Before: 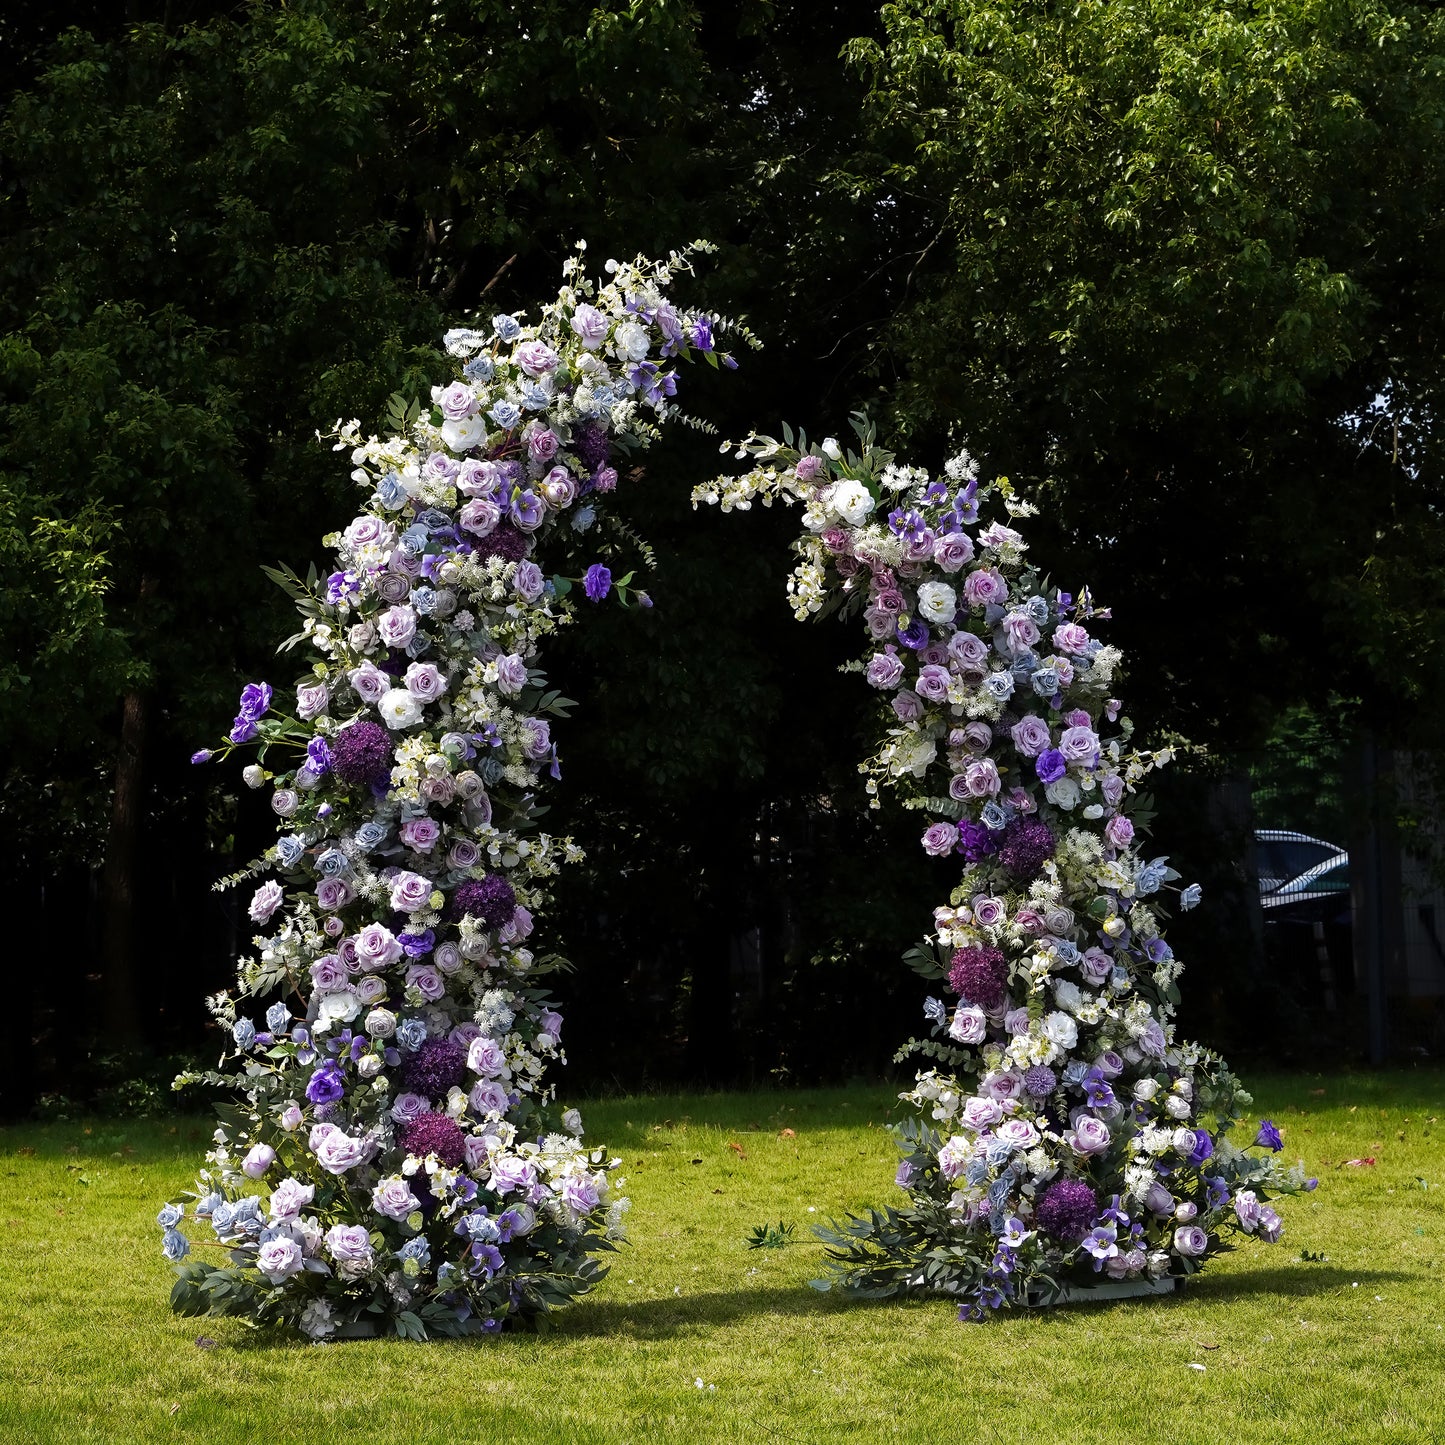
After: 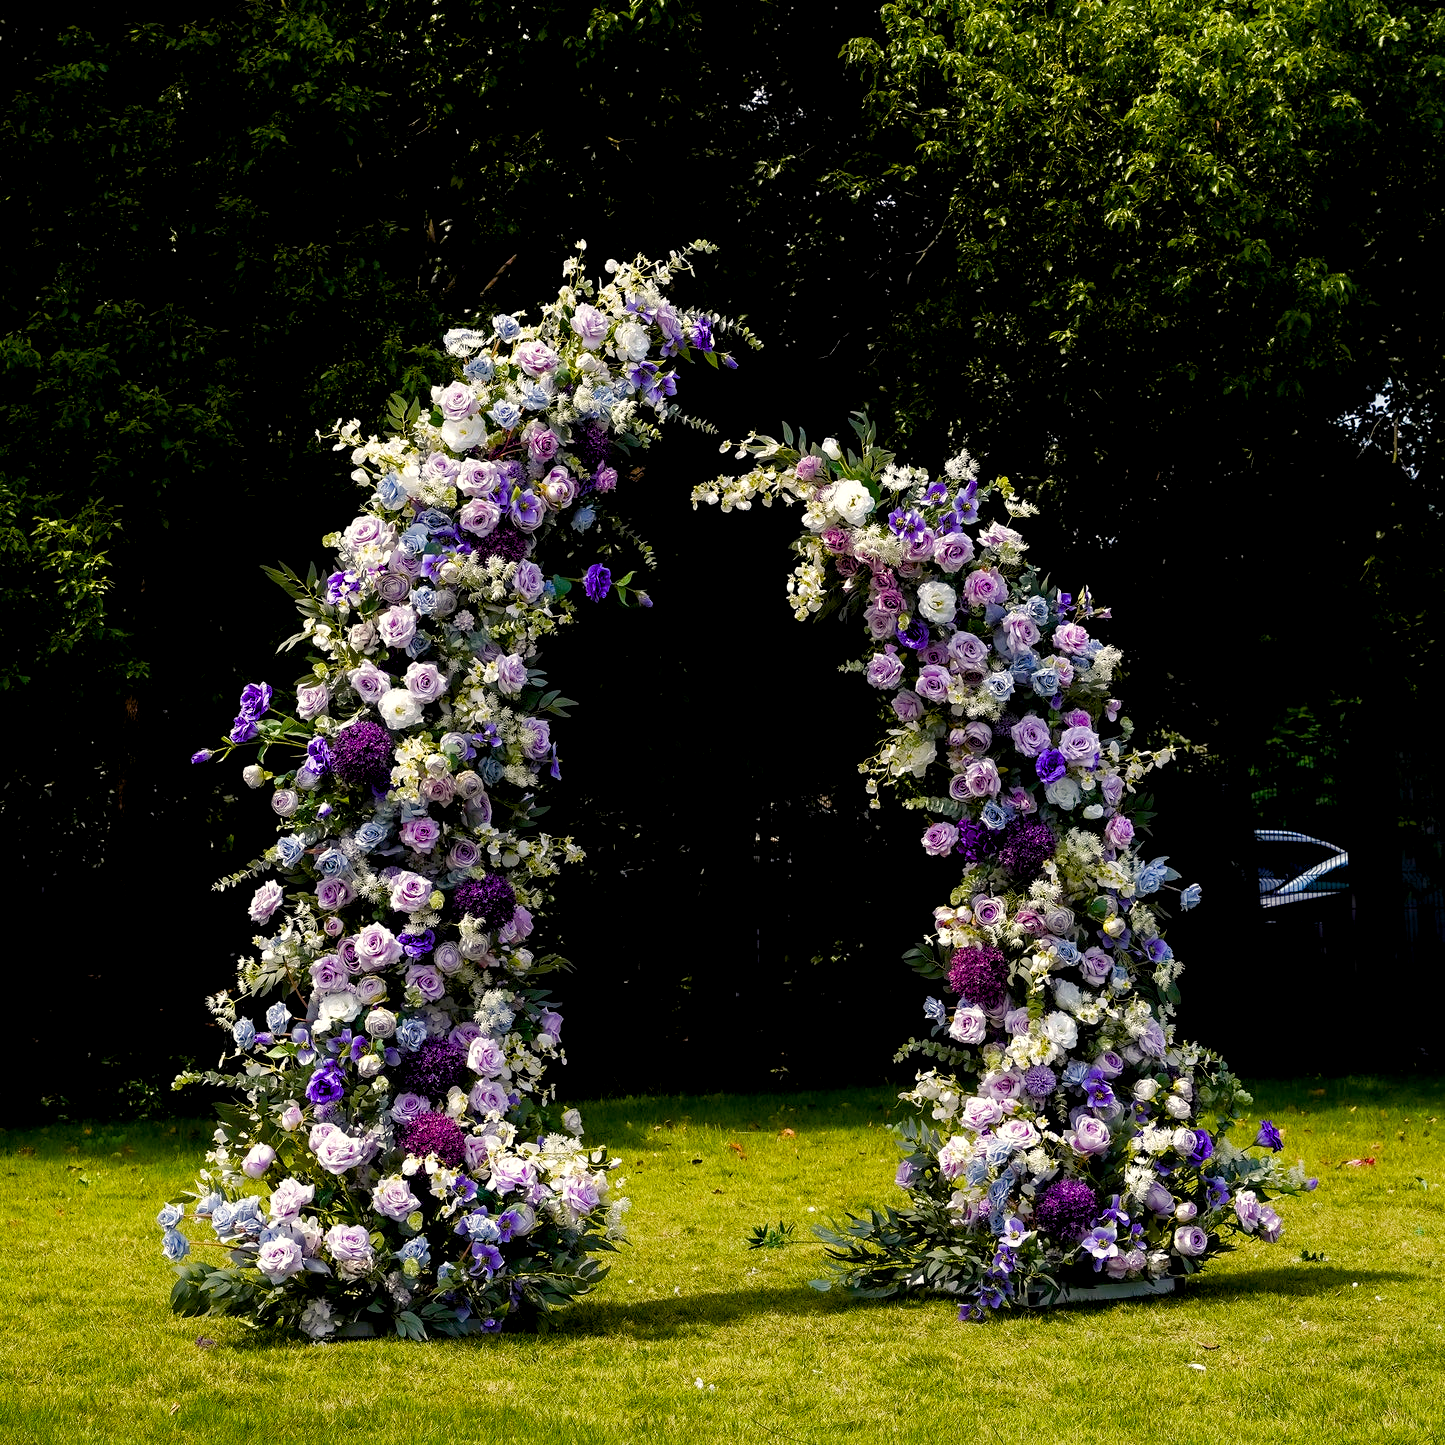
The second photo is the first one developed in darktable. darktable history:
exposure: exposure 0.15 EV, compensate highlight preservation false
color balance rgb: shadows lift › chroma 3%, shadows lift › hue 280.8°, power › hue 330°, highlights gain › chroma 3%, highlights gain › hue 75.6°, global offset › luminance -1%, perceptual saturation grading › global saturation 20%, perceptual saturation grading › highlights -25%, perceptual saturation grading › shadows 50%, global vibrance 20%
